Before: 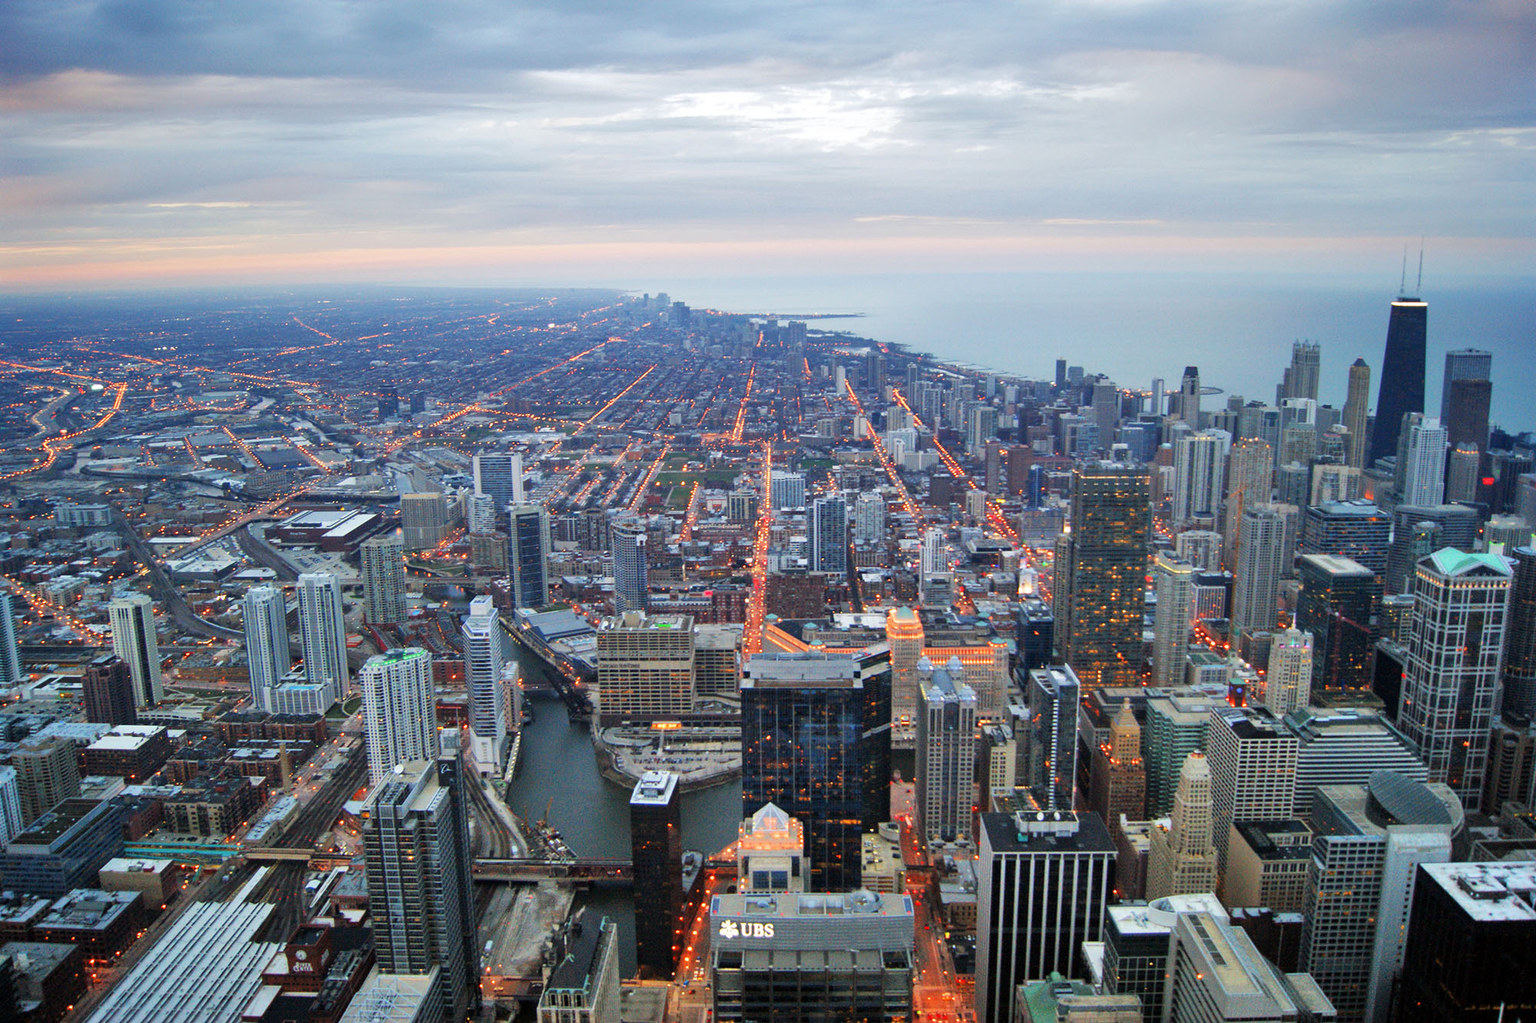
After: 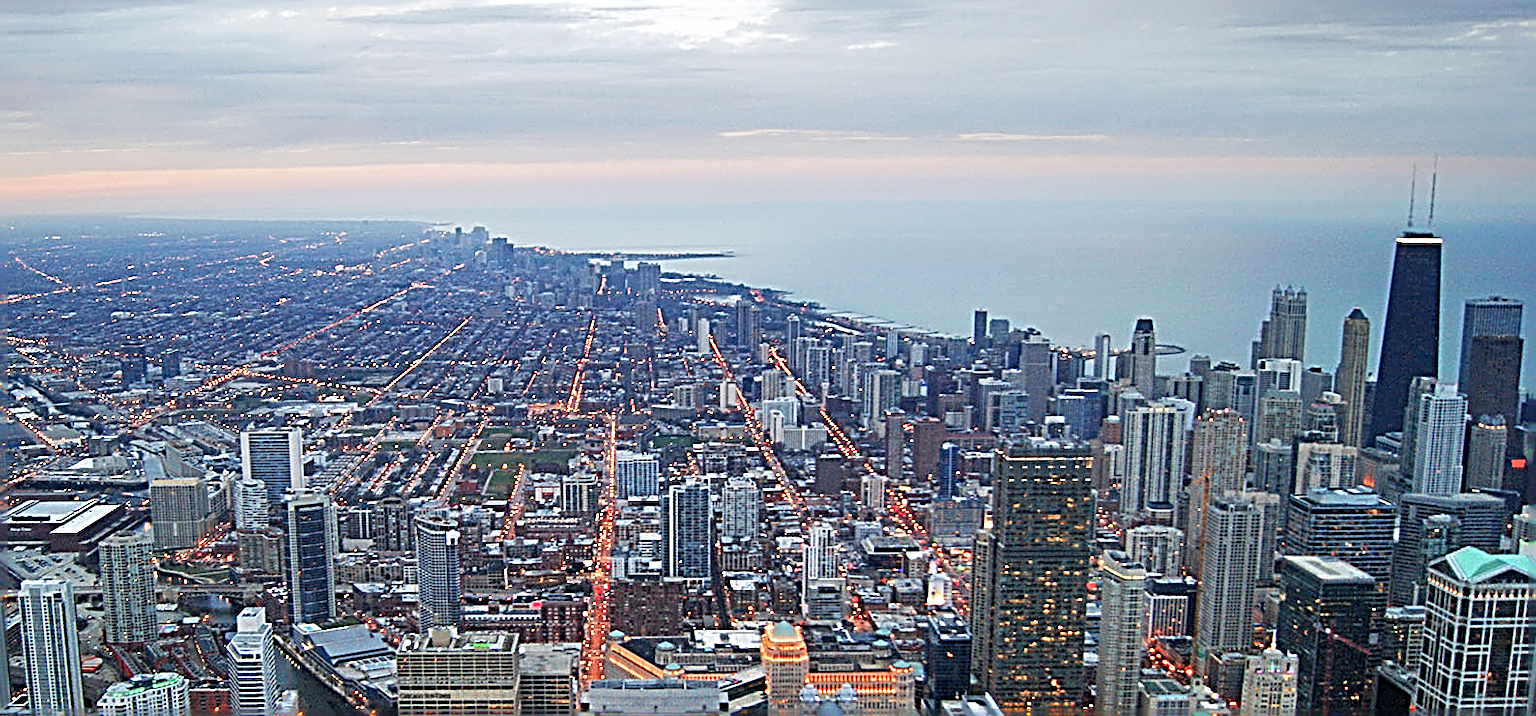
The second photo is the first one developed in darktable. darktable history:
sharpen: radius 3.158, amount 1.731
crop: left 18.38%, top 11.092%, right 2.134%, bottom 33.217%
